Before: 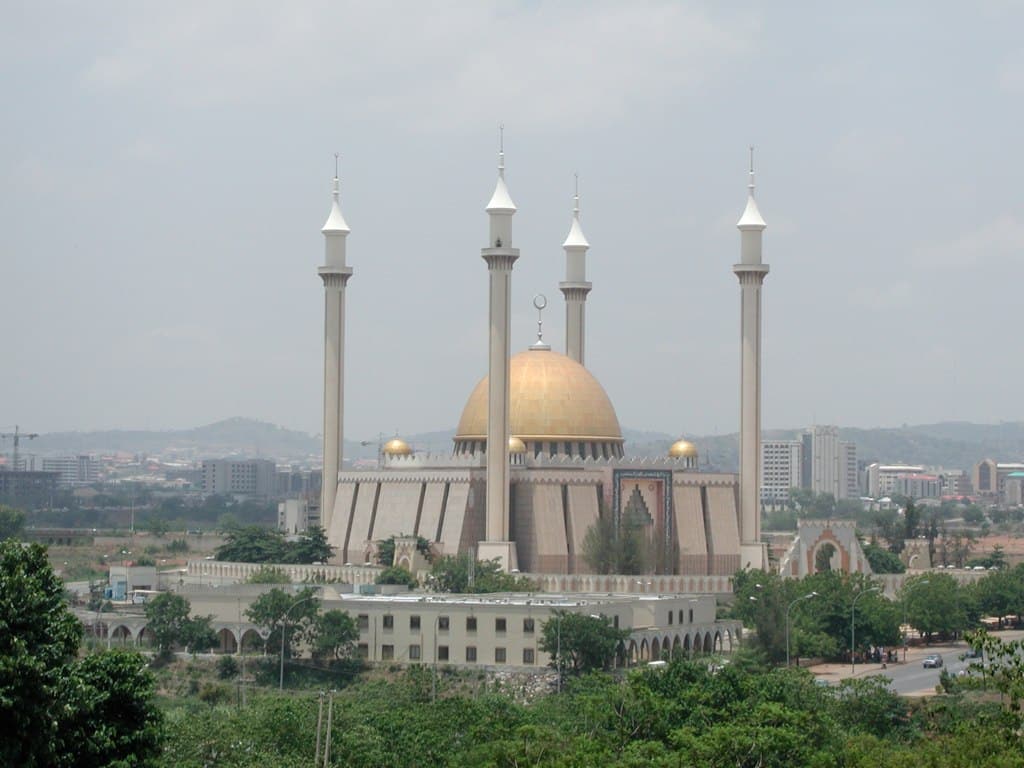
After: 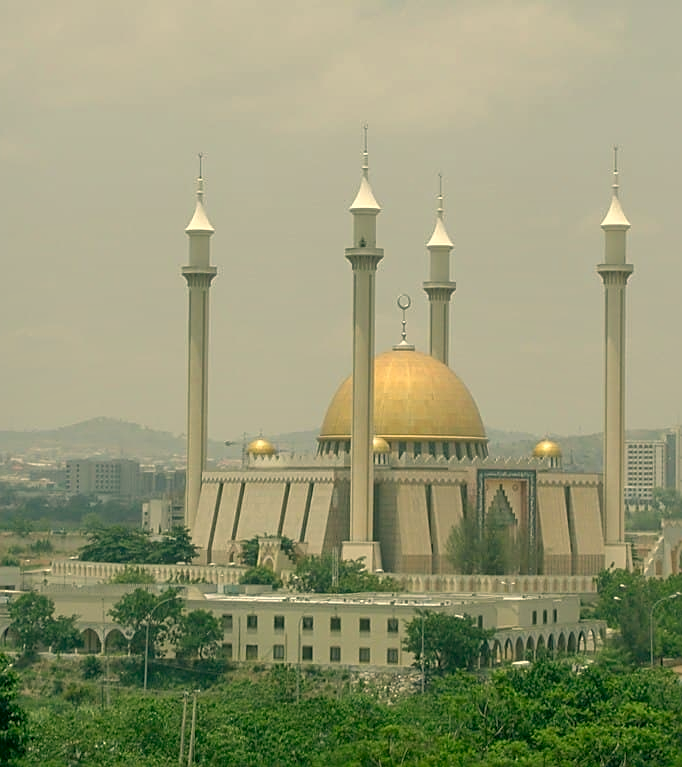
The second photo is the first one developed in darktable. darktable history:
shadows and highlights: on, module defaults
crop and rotate: left 13.342%, right 19.991%
sharpen: on, module defaults
color correction: highlights a* 5.3, highlights b* 24.26, shadows a* -15.58, shadows b* 4.02
